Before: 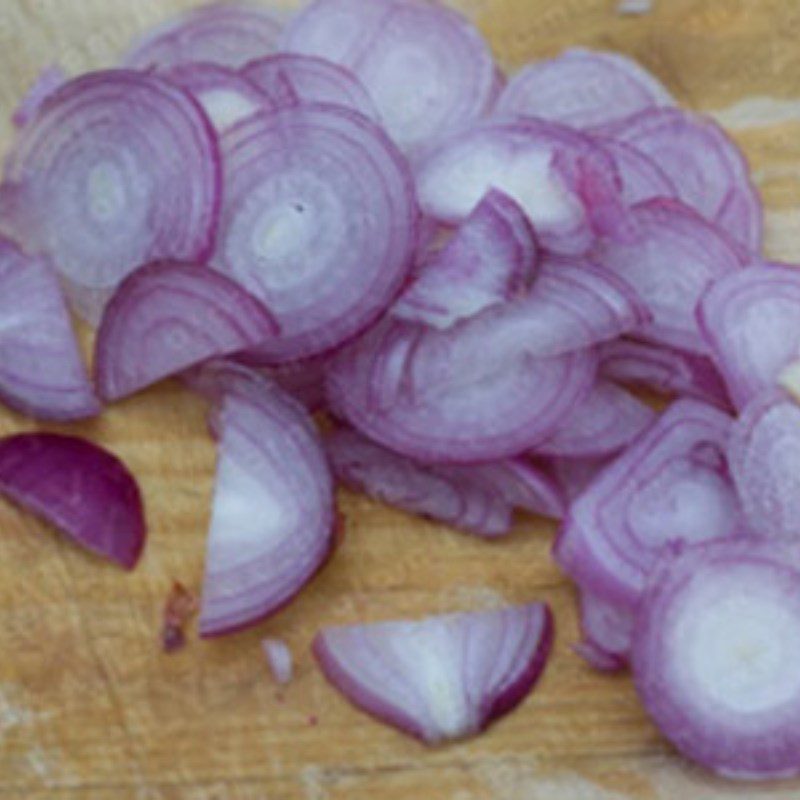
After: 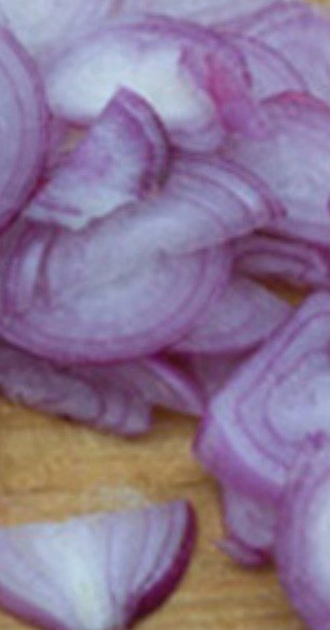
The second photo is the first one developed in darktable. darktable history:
exposure: exposure 0.078 EV, compensate highlight preservation false
rotate and perspective: rotation -1.75°, automatic cropping off
crop: left 45.721%, top 13.393%, right 14.118%, bottom 10.01%
